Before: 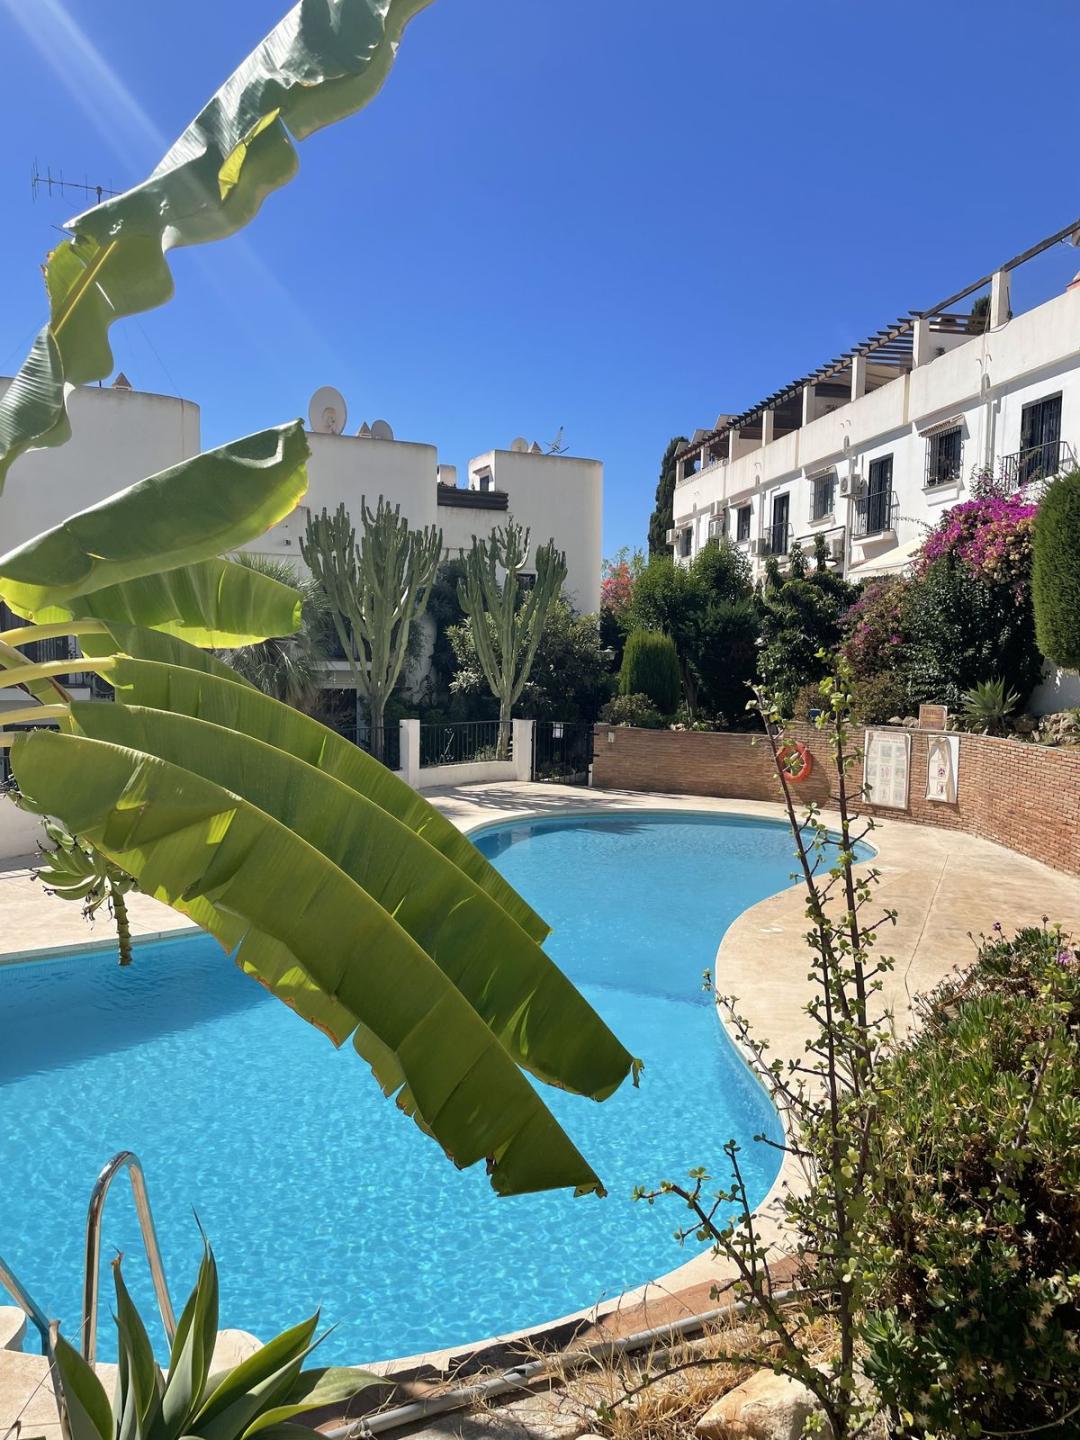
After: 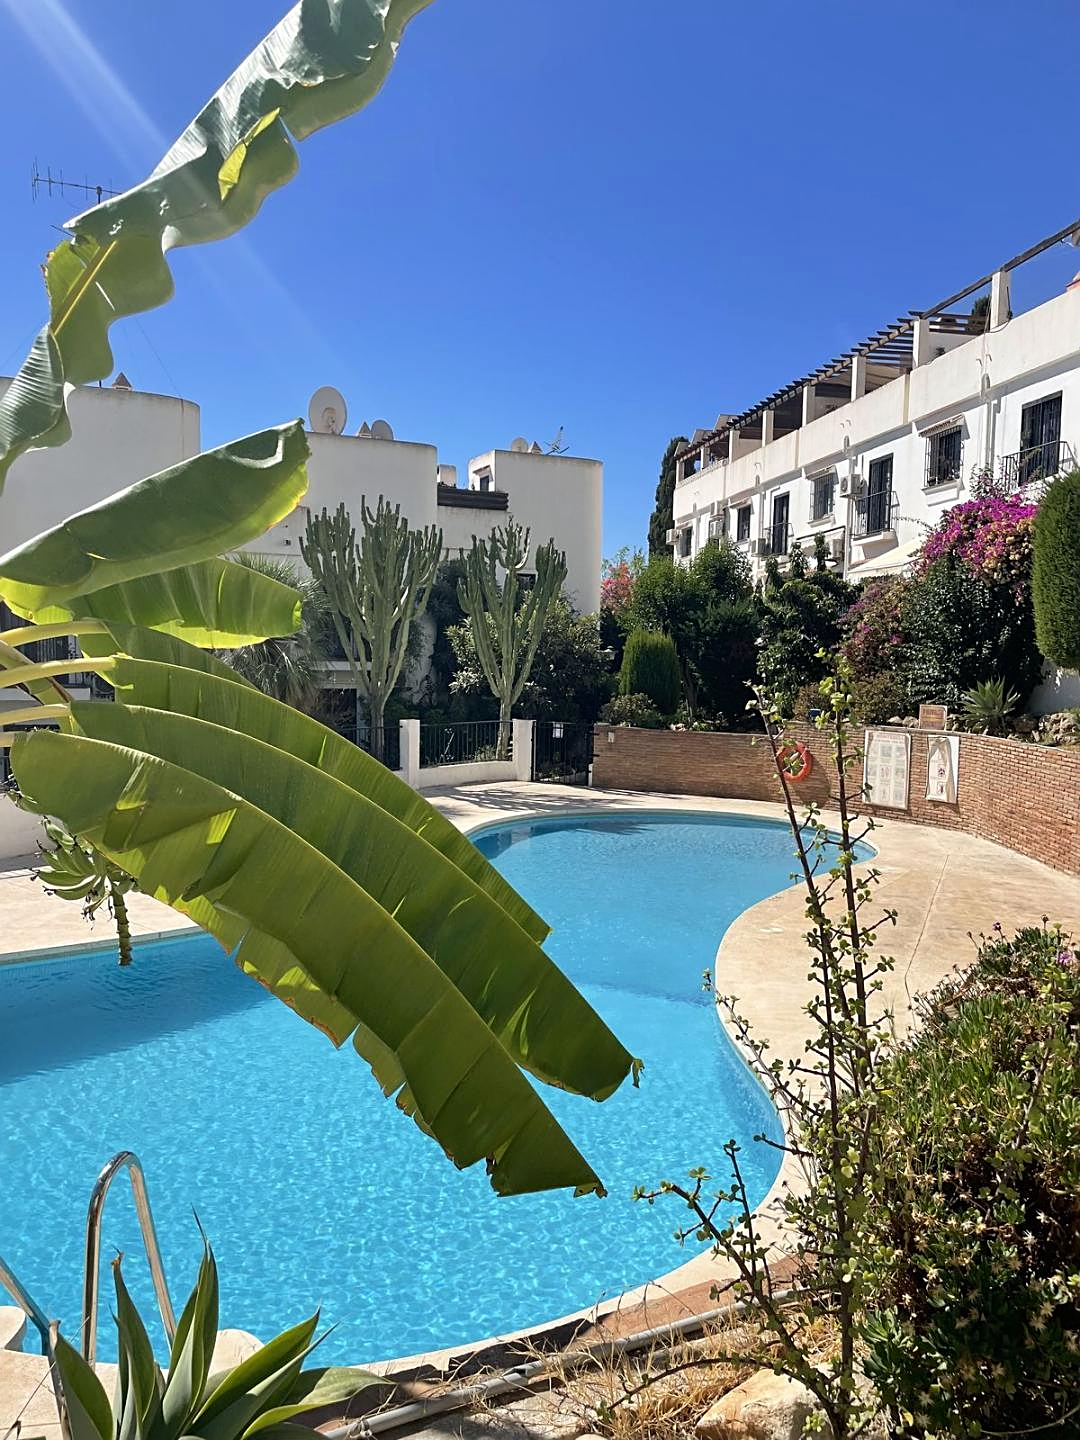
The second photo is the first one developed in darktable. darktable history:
sharpen: on, module defaults
contrast brightness saturation: contrast 0.08, saturation 0.02
